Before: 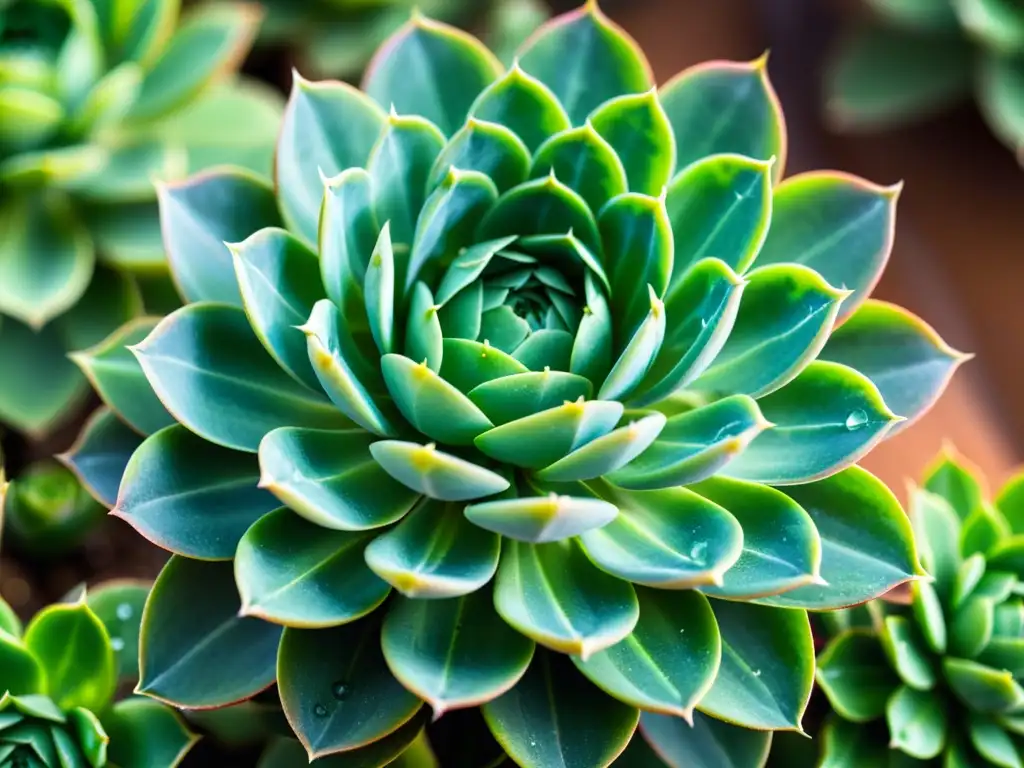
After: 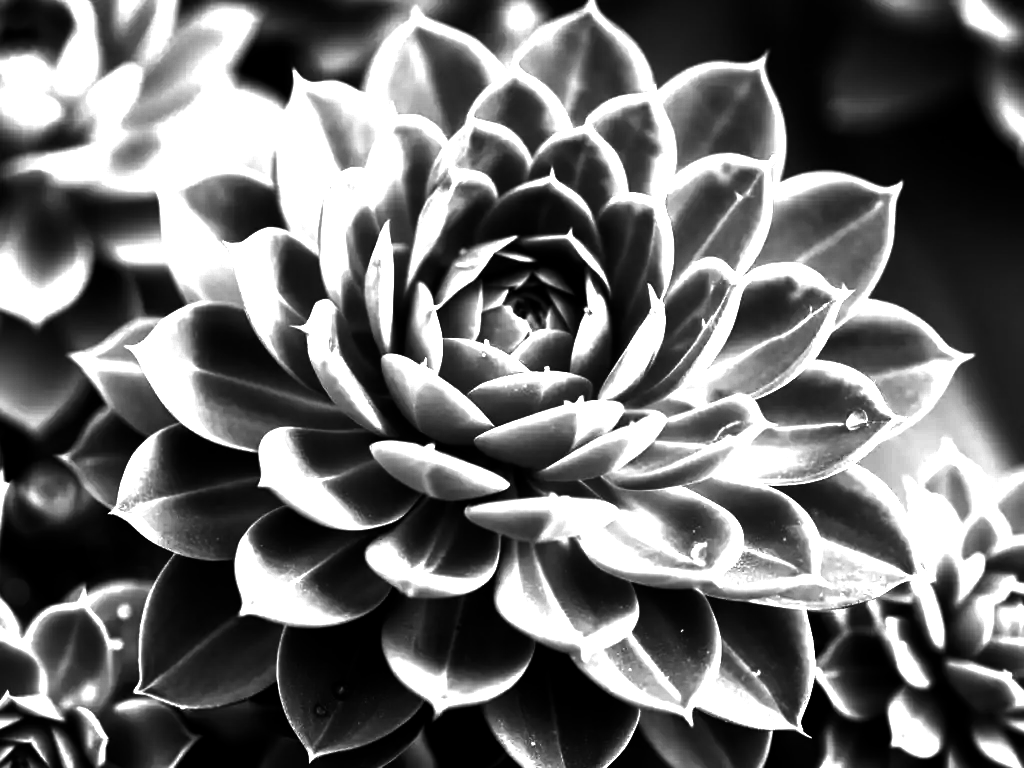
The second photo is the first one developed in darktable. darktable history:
shadows and highlights: shadows 25, highlights -25
contrast brightness saturation: contrast 0.02, brightness -1, saturation -1
exposure: black level correction 0, exposure 1.1 EV, compensate highlight preservation false
